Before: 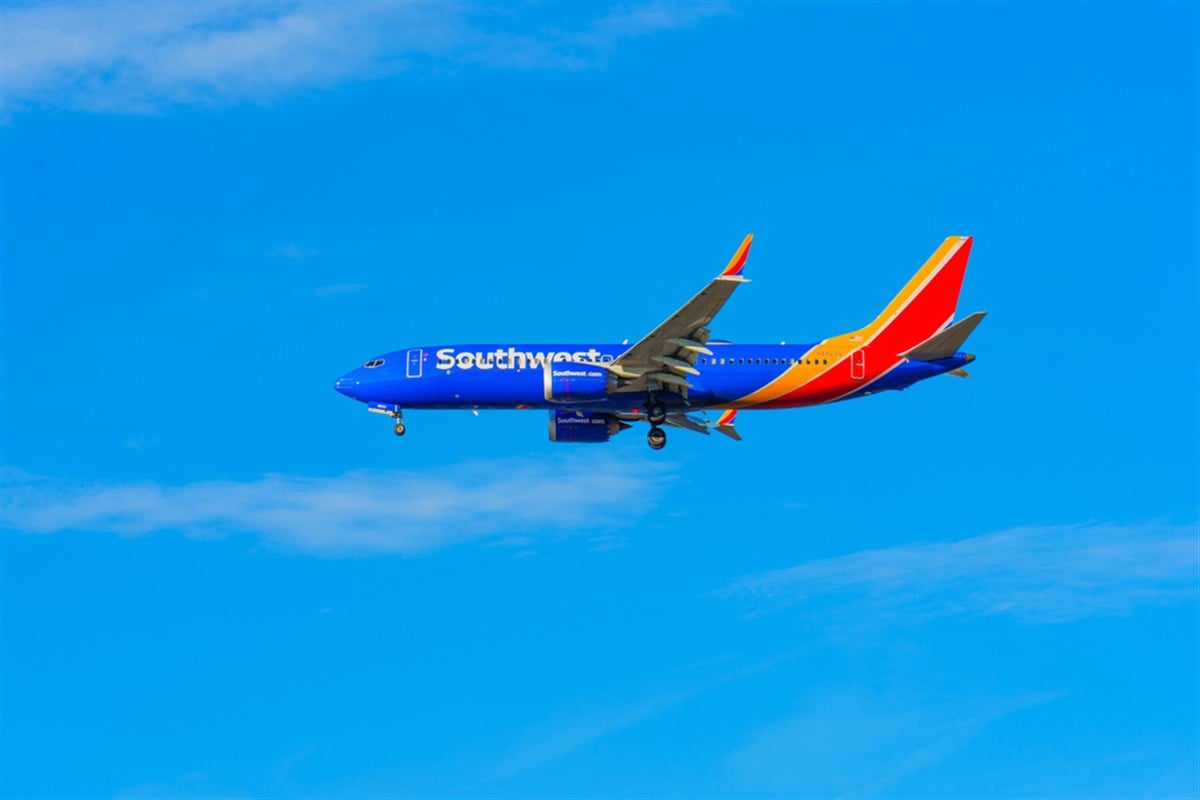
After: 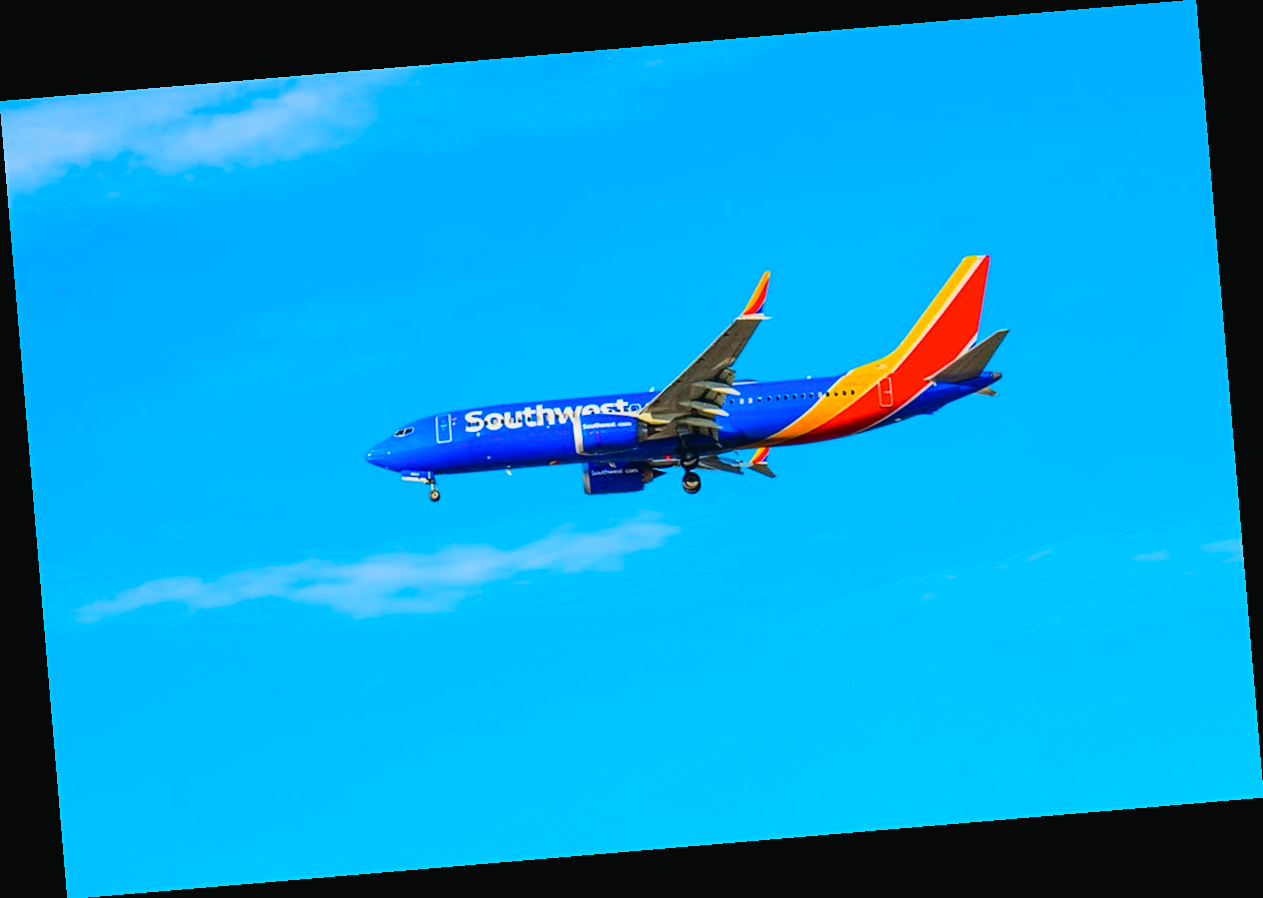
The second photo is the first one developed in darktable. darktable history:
rotate and perspective: rotation -4.86°, automatic cropping off
sharpen: amount 0.2
tone curve: curves: ch0 [(0.003, 0.023) (0.071, 0.052) (0.236, 0.197) (0.466, 0.557) (0.644, 0.748) (0.803, 0.88) (0.994, 0.968)]; ch1 [(0, 0) (0.262, 0.227) (0.417, 0.386) (0.469, 0.467) (0.502, 0.498) (0.528, 0.53) (0.573, 0.57) (0.605, 0.621) (0.644, 0.671) (0.686, 0.728) (0.994, 0.987)]; ch2 [(0, 0) (0.262, 0.188) (0.385, 0.353) (0.427, 0.424) (0.495, 0.493) (0.515, 0.534) (0.547, 0.556) (0.589, 0.613) (0.644, 0.748) (1, 1)], color space Lab, independent channels, preserve colors none
